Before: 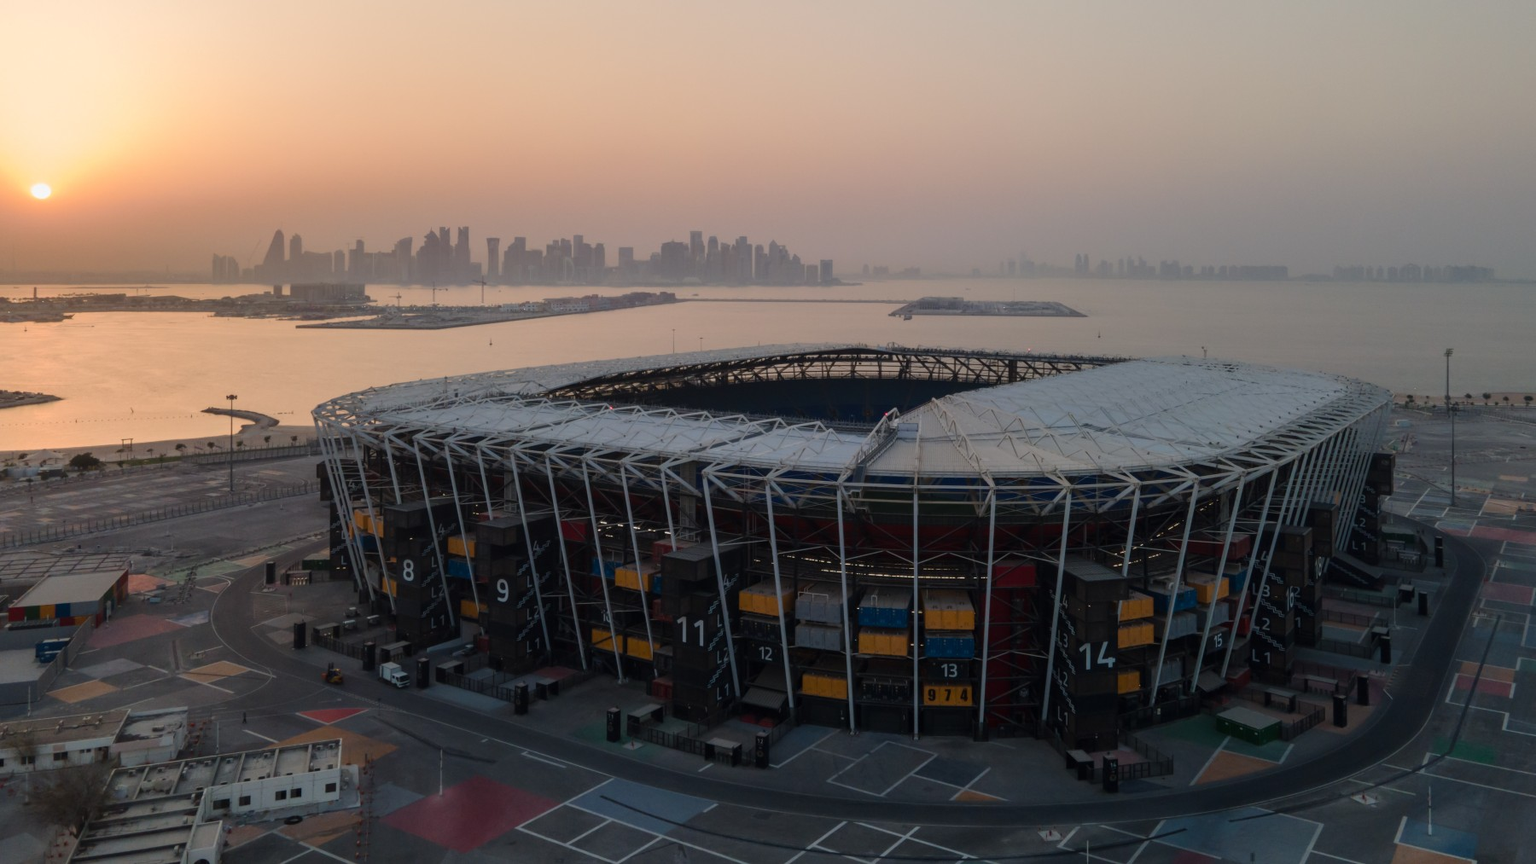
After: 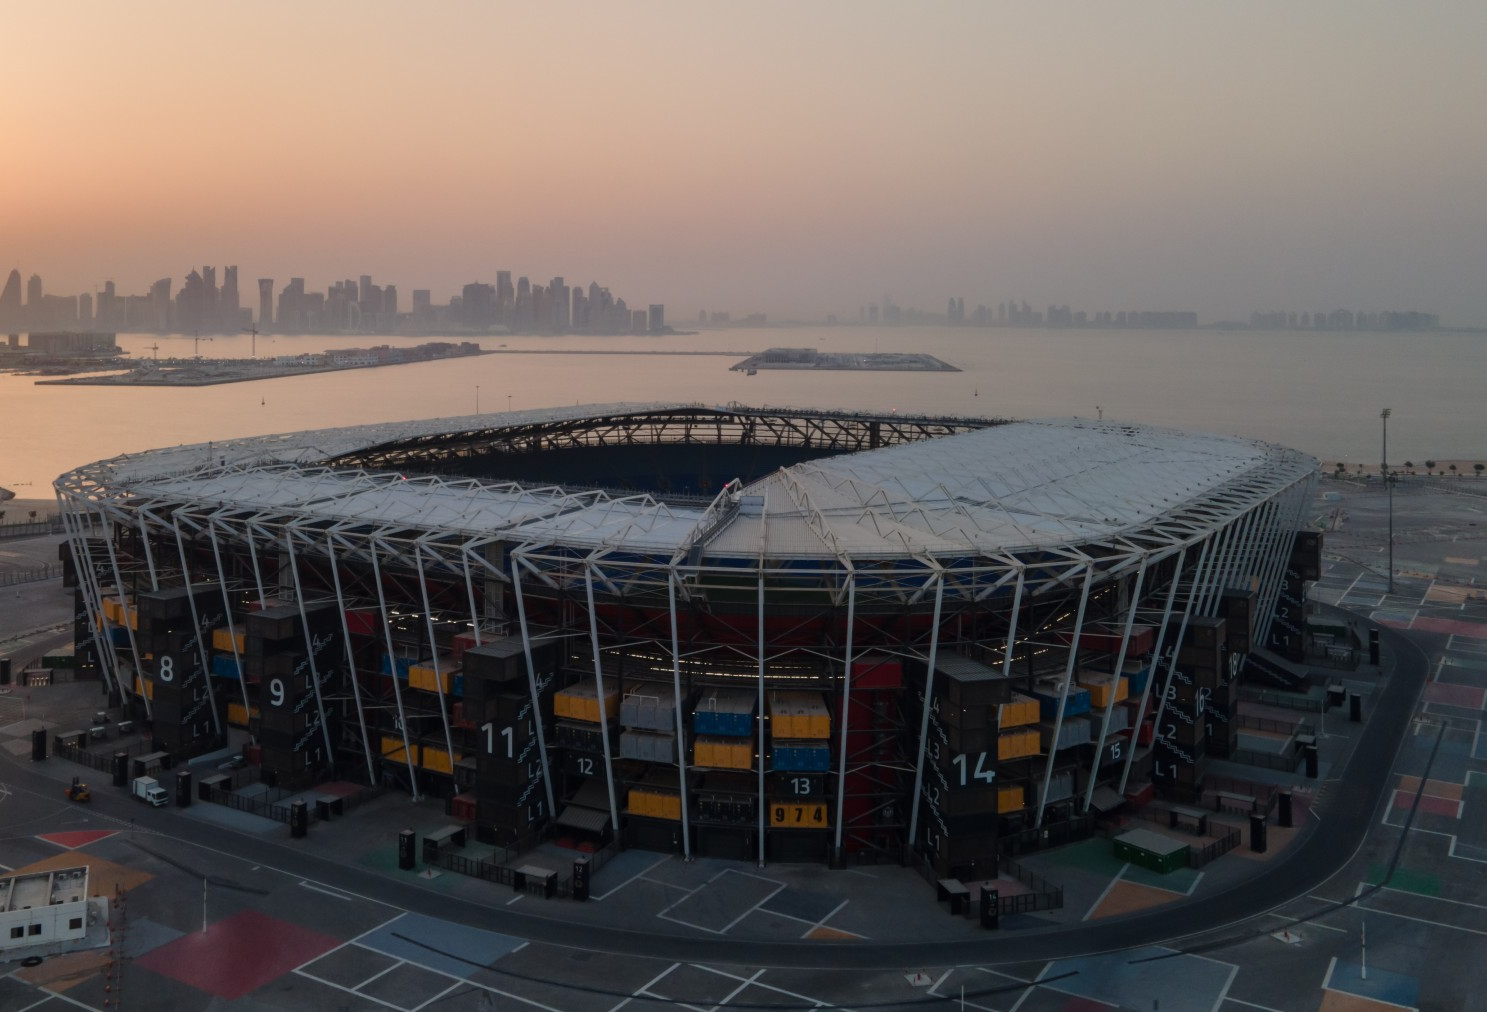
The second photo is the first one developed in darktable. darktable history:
crop: left 17.338%, bottom 0.025%
